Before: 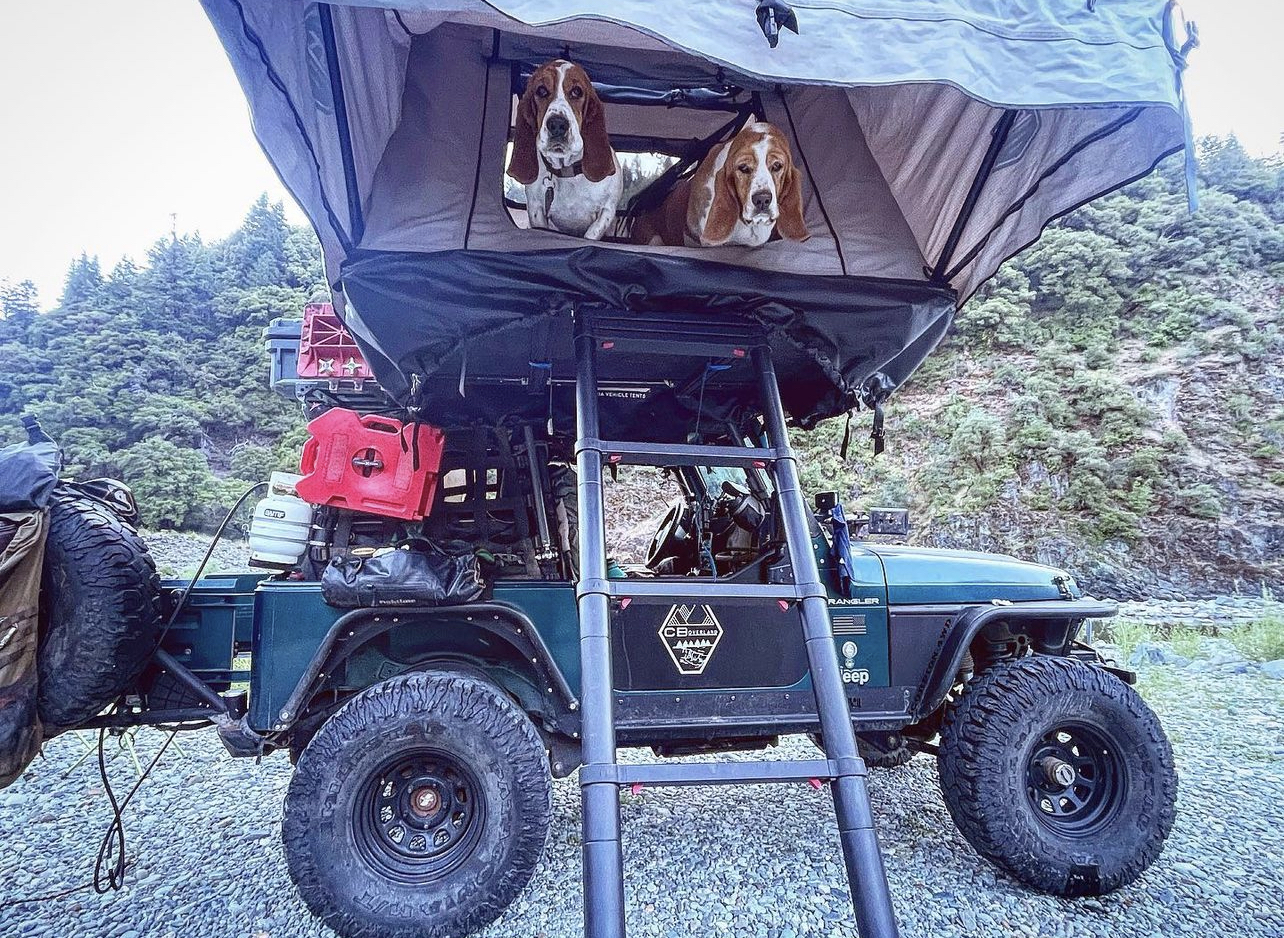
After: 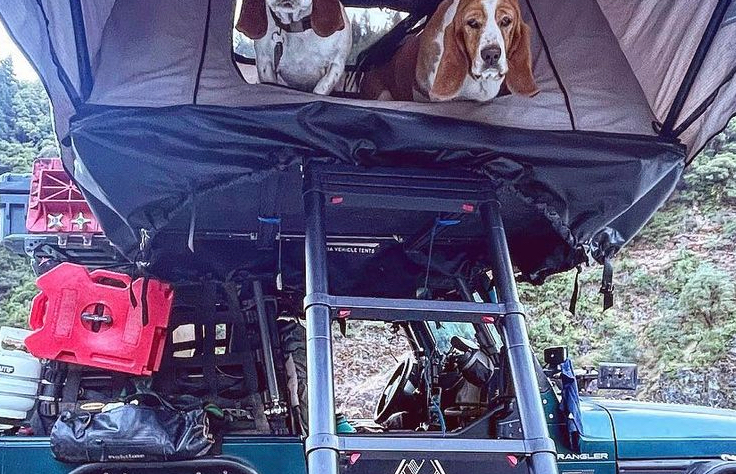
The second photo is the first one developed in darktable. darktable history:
crop: left 21.169%, top 15.501%, right 21.497%, bottom 33.959%
